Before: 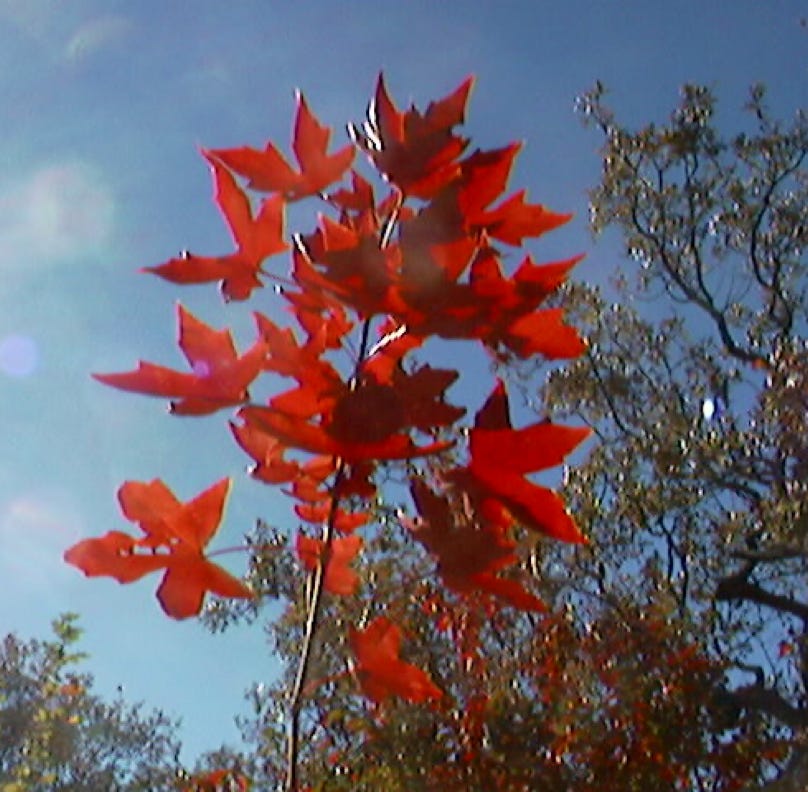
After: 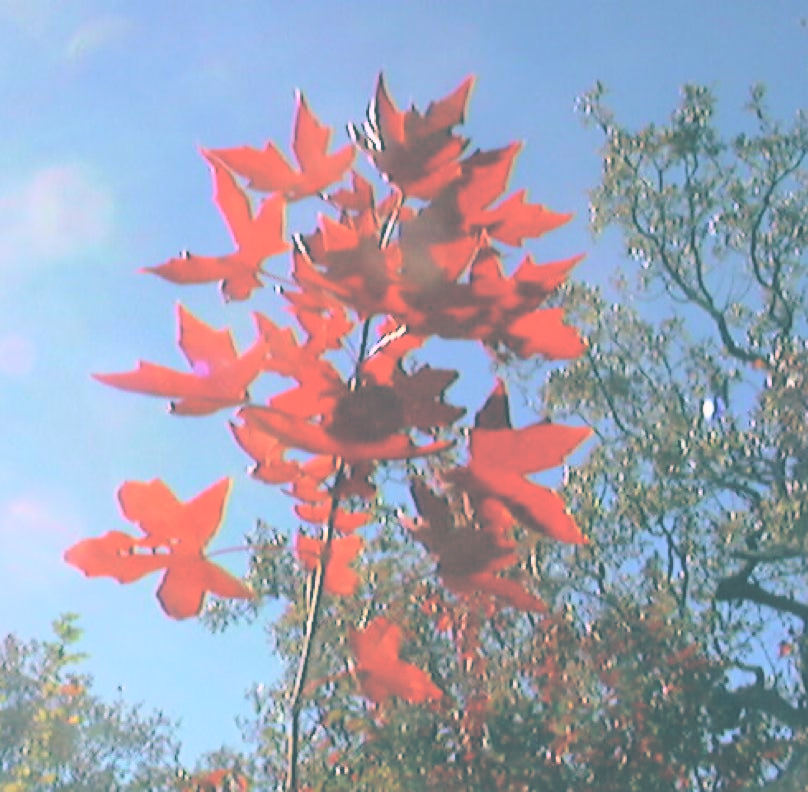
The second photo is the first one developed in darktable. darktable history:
color balance: lift [1.016, 0.983, 1, 1.017], gamma [0.78, 1.018, 1.043, 0.957], gain [0.786, 1.063, 0.937, 1.017], input saturation 118.26%, contrast 13.43%, contrast fulcrum 21.62%, output saturation 82.76%
contrast brightness saturation: brightness 1
